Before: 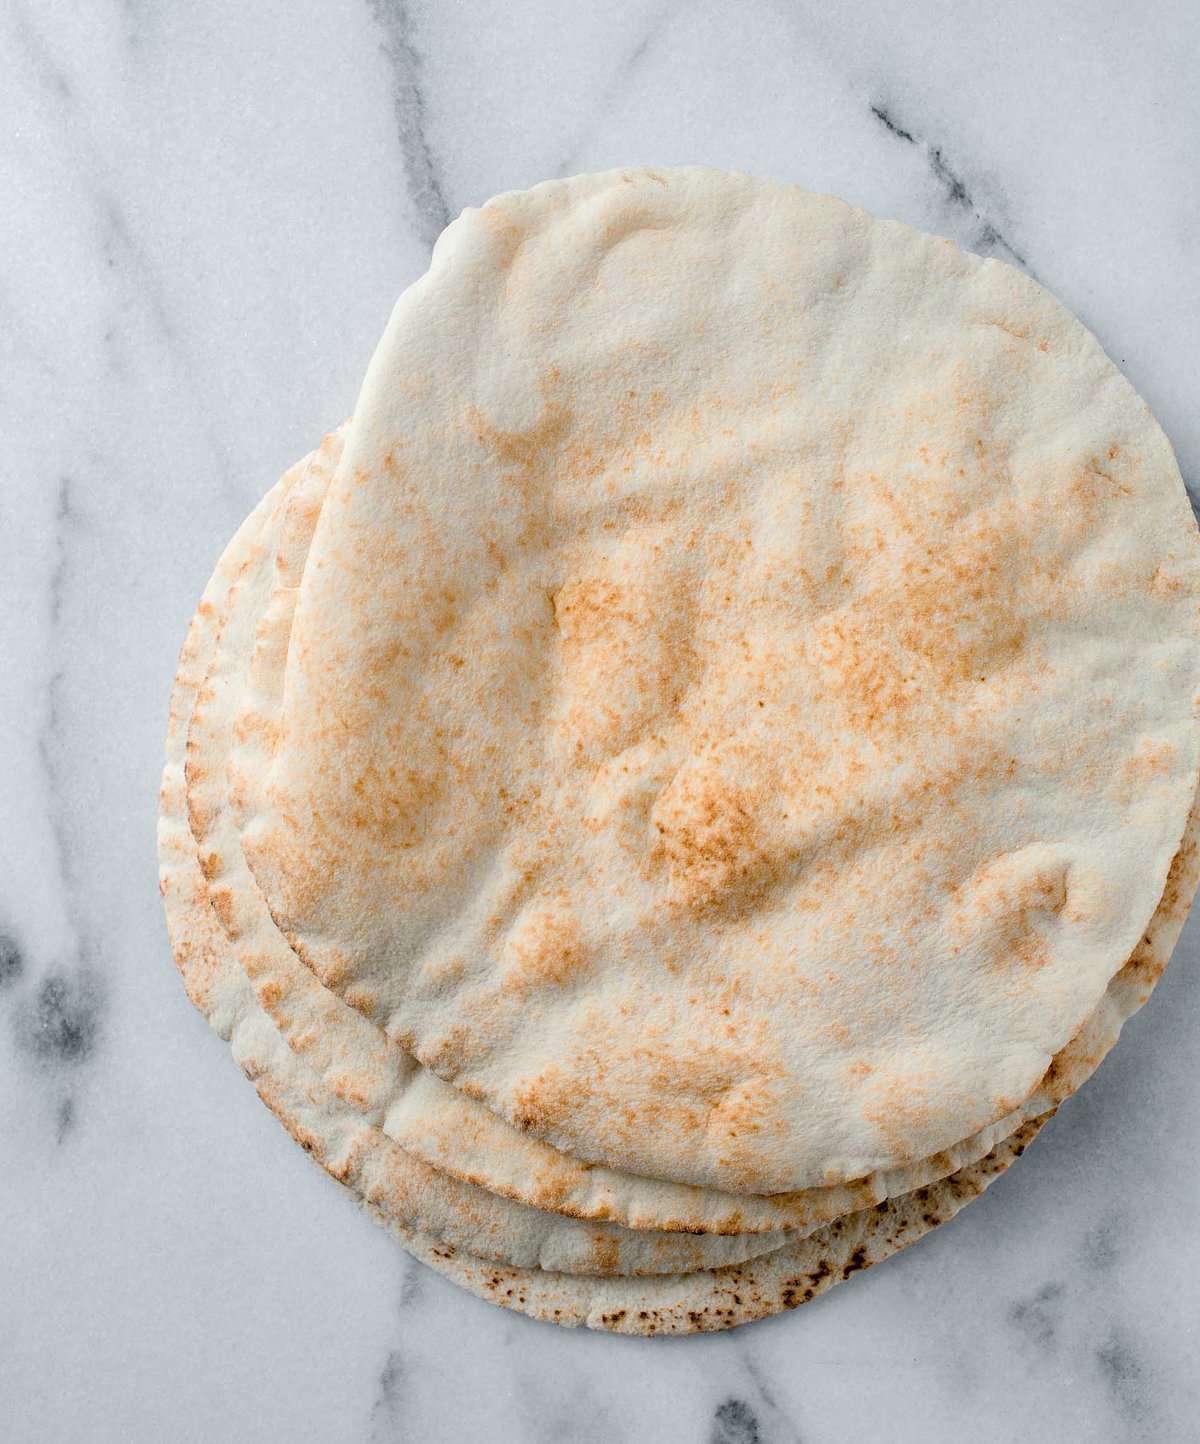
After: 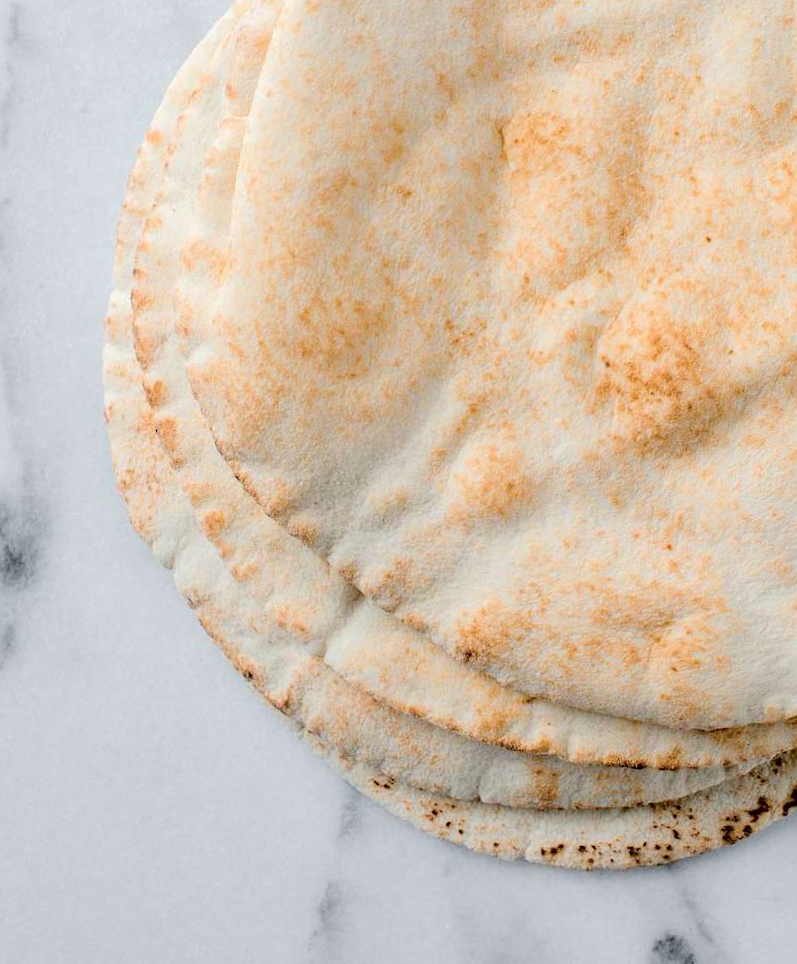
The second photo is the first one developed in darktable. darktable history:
crop and rotate: angle -0.806°, left 3.683%, top 32.057%, right 28.733%
tone curve: curves: ch0 [(0, 0) (0.003, 0.011) (0.011, 0.012) (0.025, 0.013) (0.044, 0.023) (0.069, 0.04) (0.1, 0.06) (0.136, 0.094) (0.177, 0.145) (0.224, 0.213) (0.277, 0.301) (0.335, 0.389) (0.399, 0.473) (0.468, 0.554) (0.543, 0.627) (0.623, 0.694) (0.709, 0.763) (0.801, 0.83) (0.898, 0.906) (1, 1)], color space Lab, independent channels, preserve colors none
